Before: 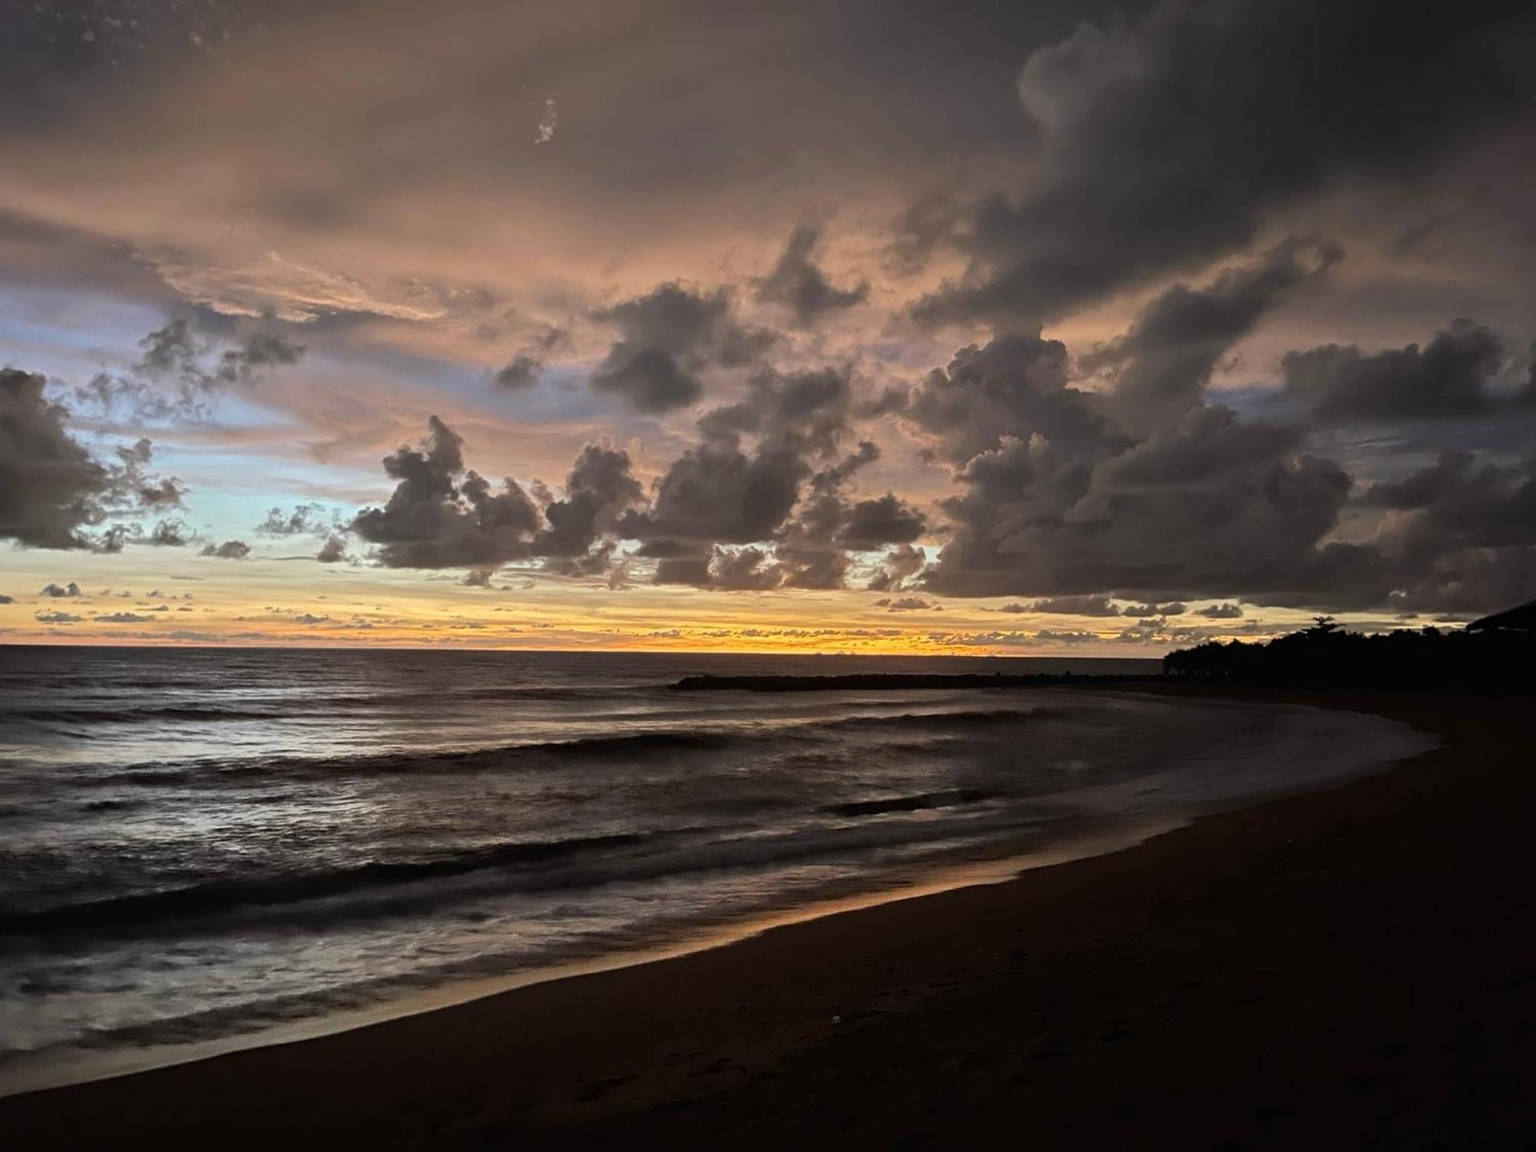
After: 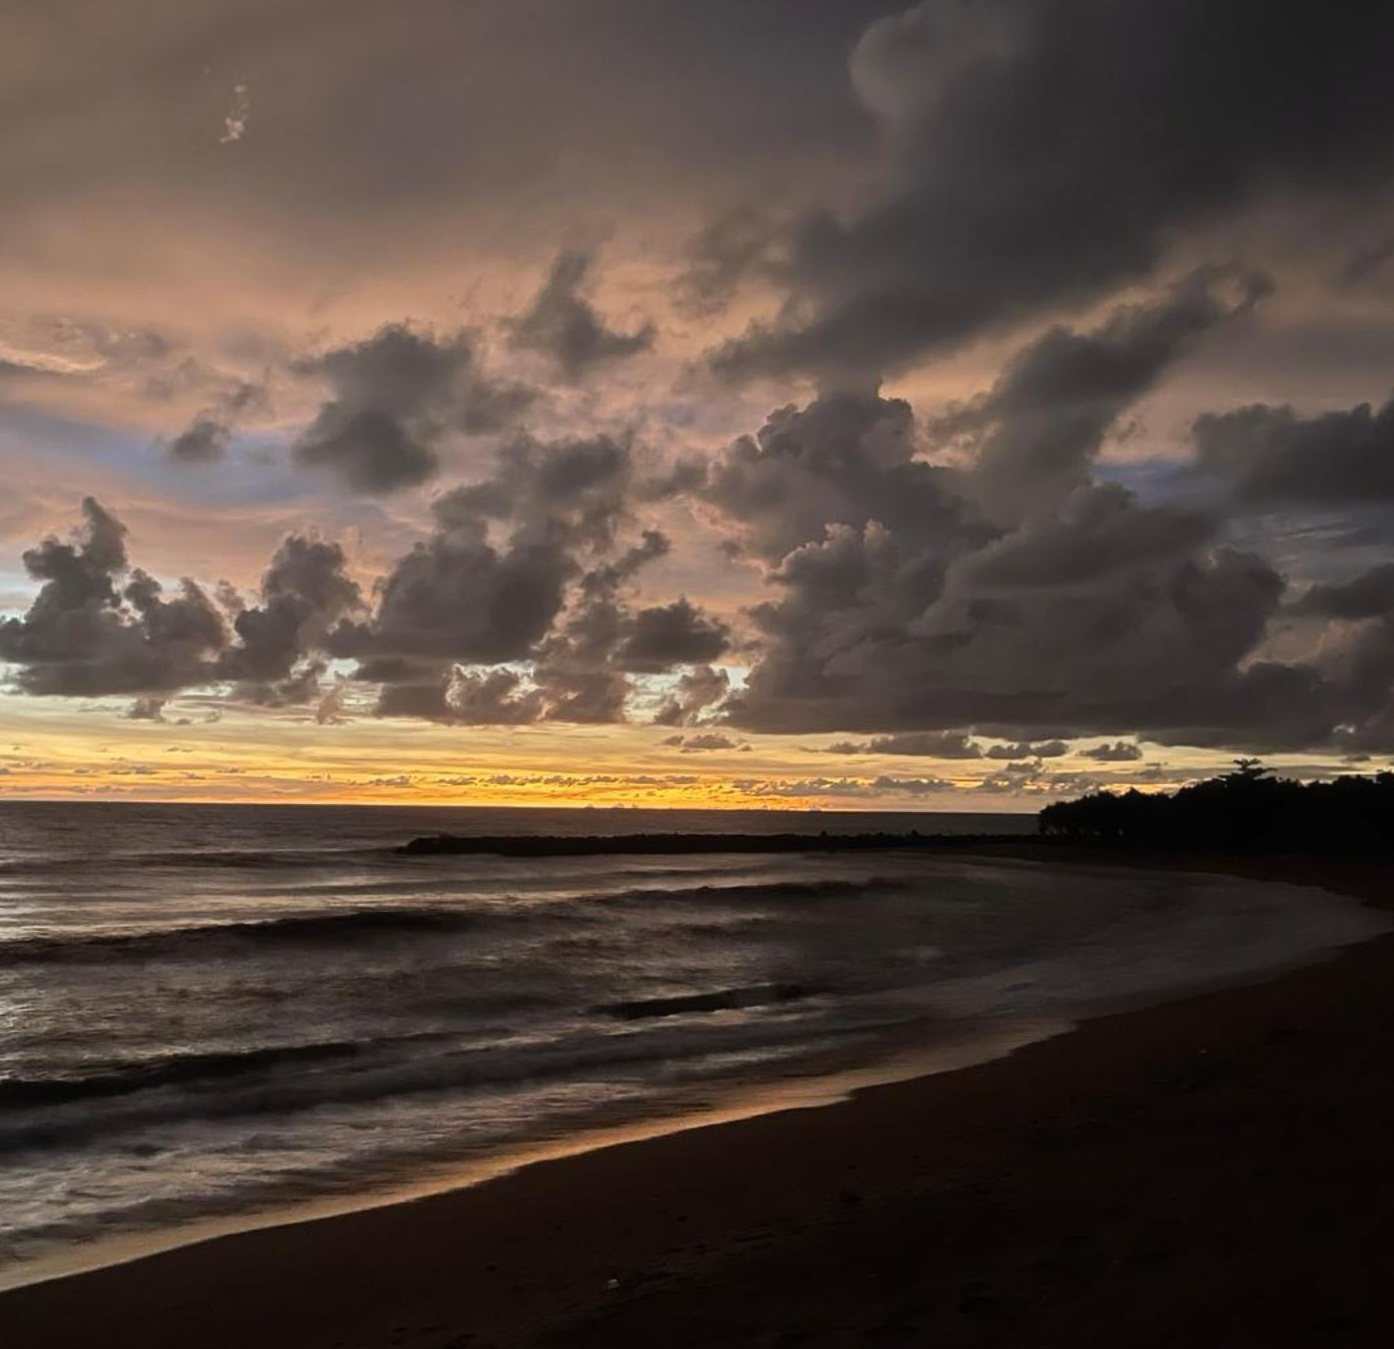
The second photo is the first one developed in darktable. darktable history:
crop and rotate: left 23.831%, top 2.974%, right 6.43%, bottom 7.083%
haze removal: strength -0.042, compatibility mode true, adaptive false
